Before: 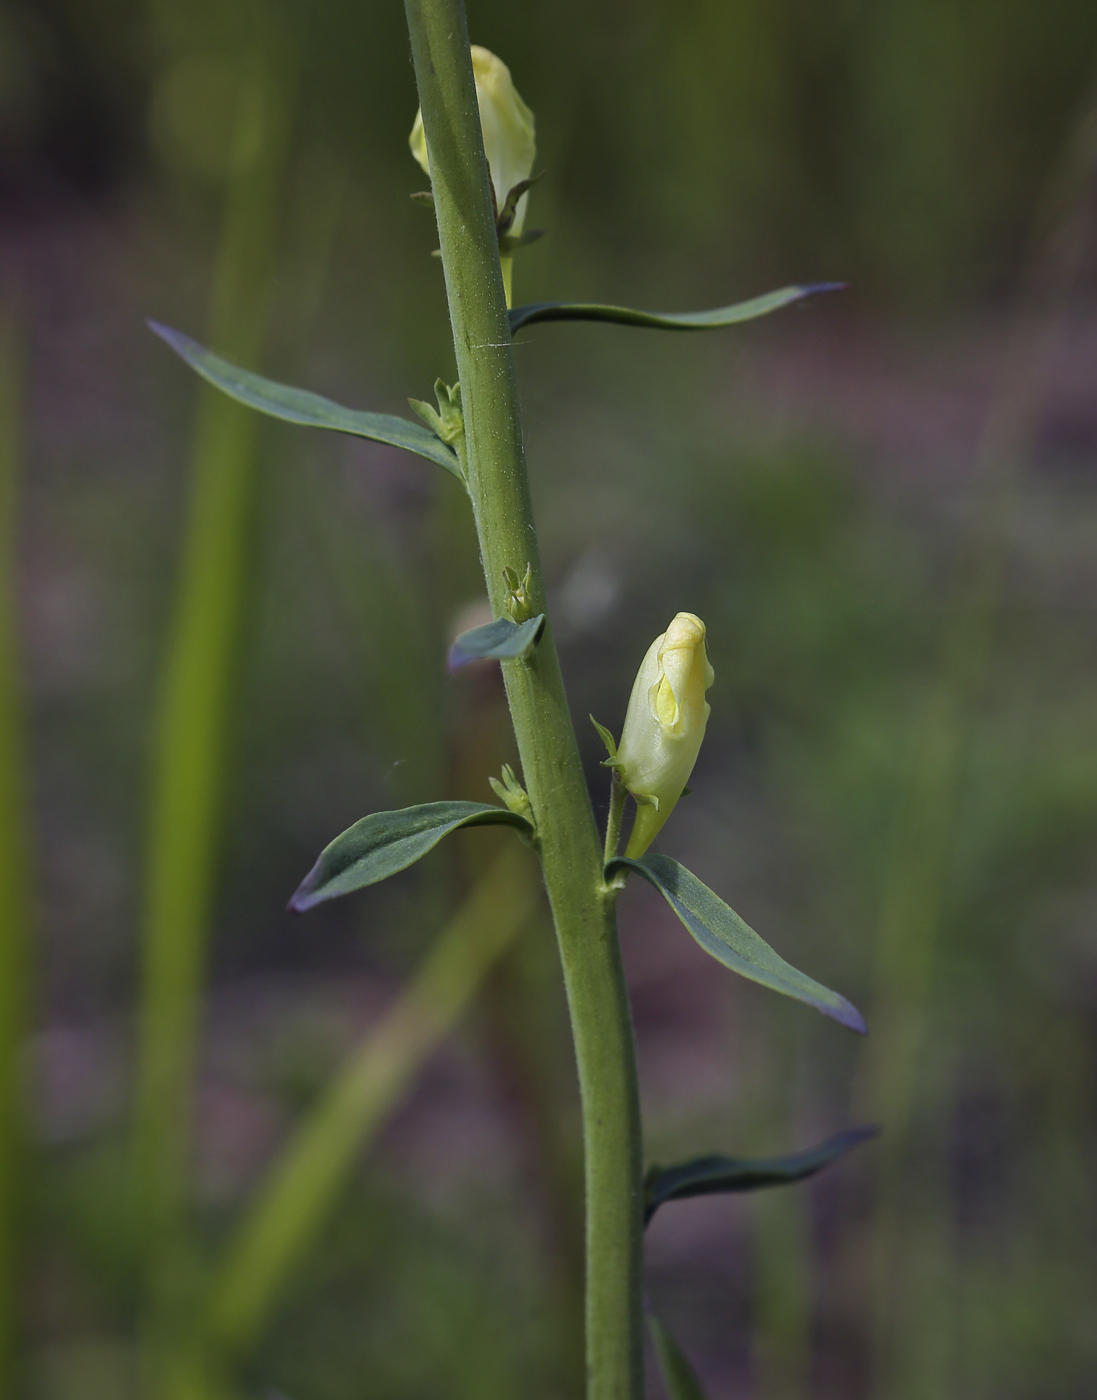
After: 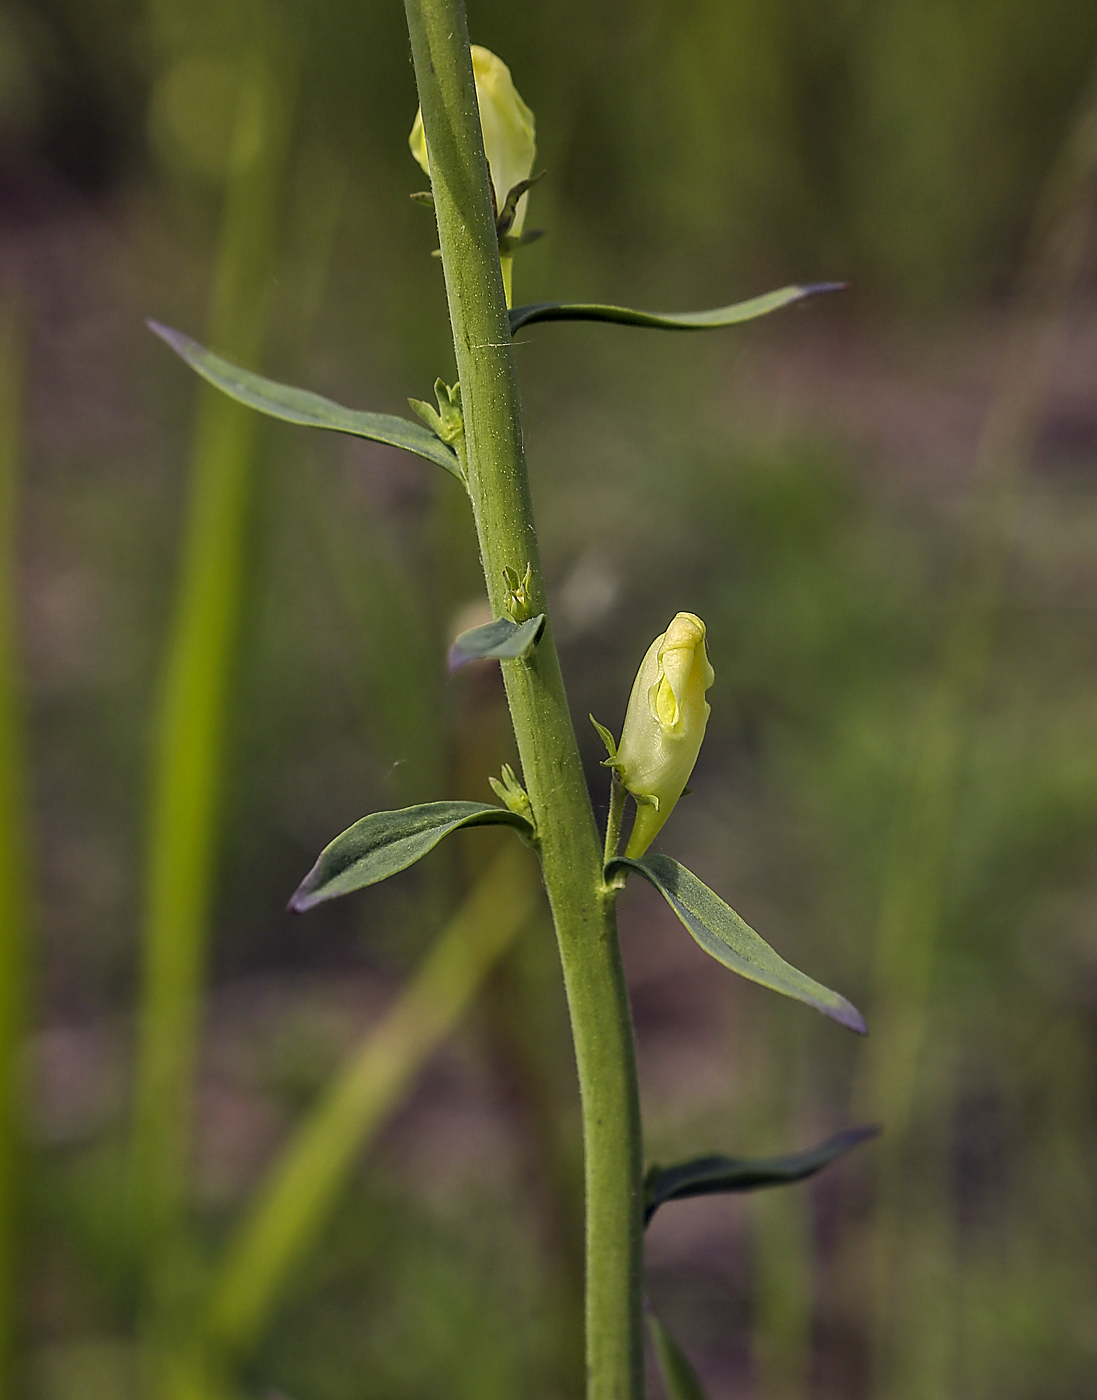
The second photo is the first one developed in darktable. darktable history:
color correction: highlights a* 2.39, highlights b* 23.01
sharpen: radius 1.402, amount 1.266, threshold 0.791
local contrast: highlights 26%, detail 130%
shadows and highlights: radius 107.28, shadows 44.33, highlights -66.79, low approximation 0.01, soften with gaussian
